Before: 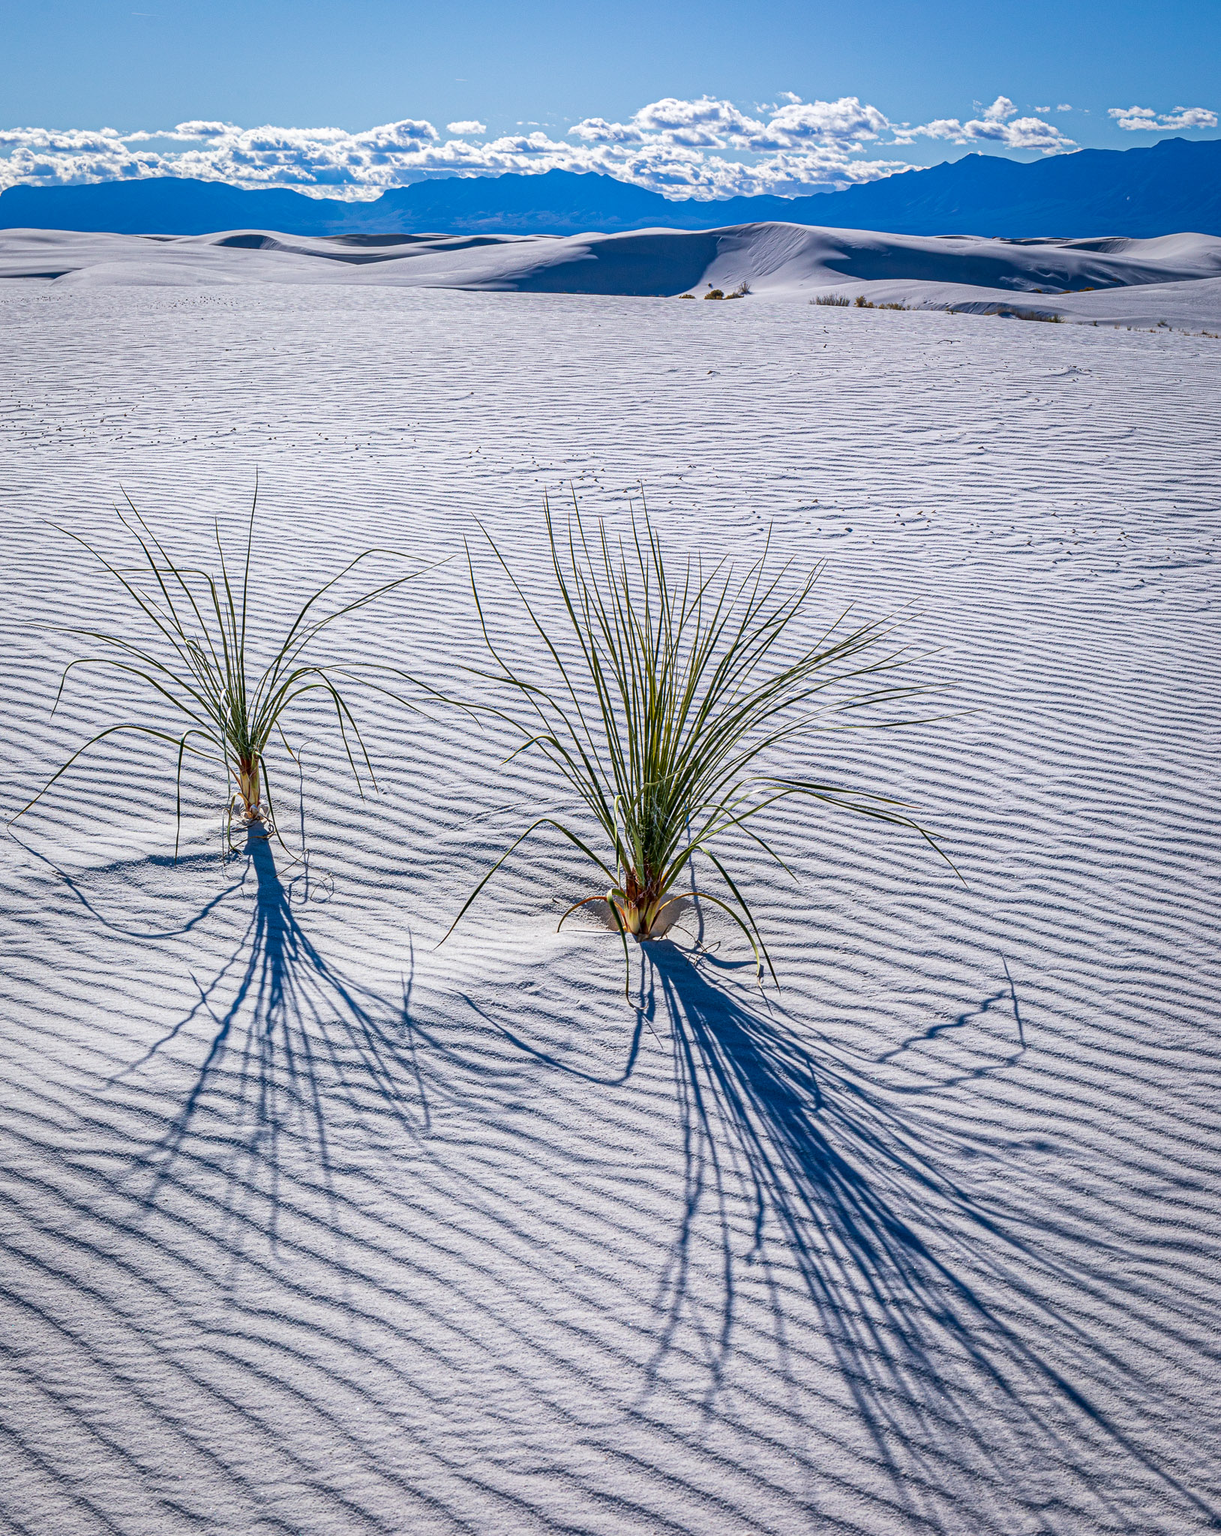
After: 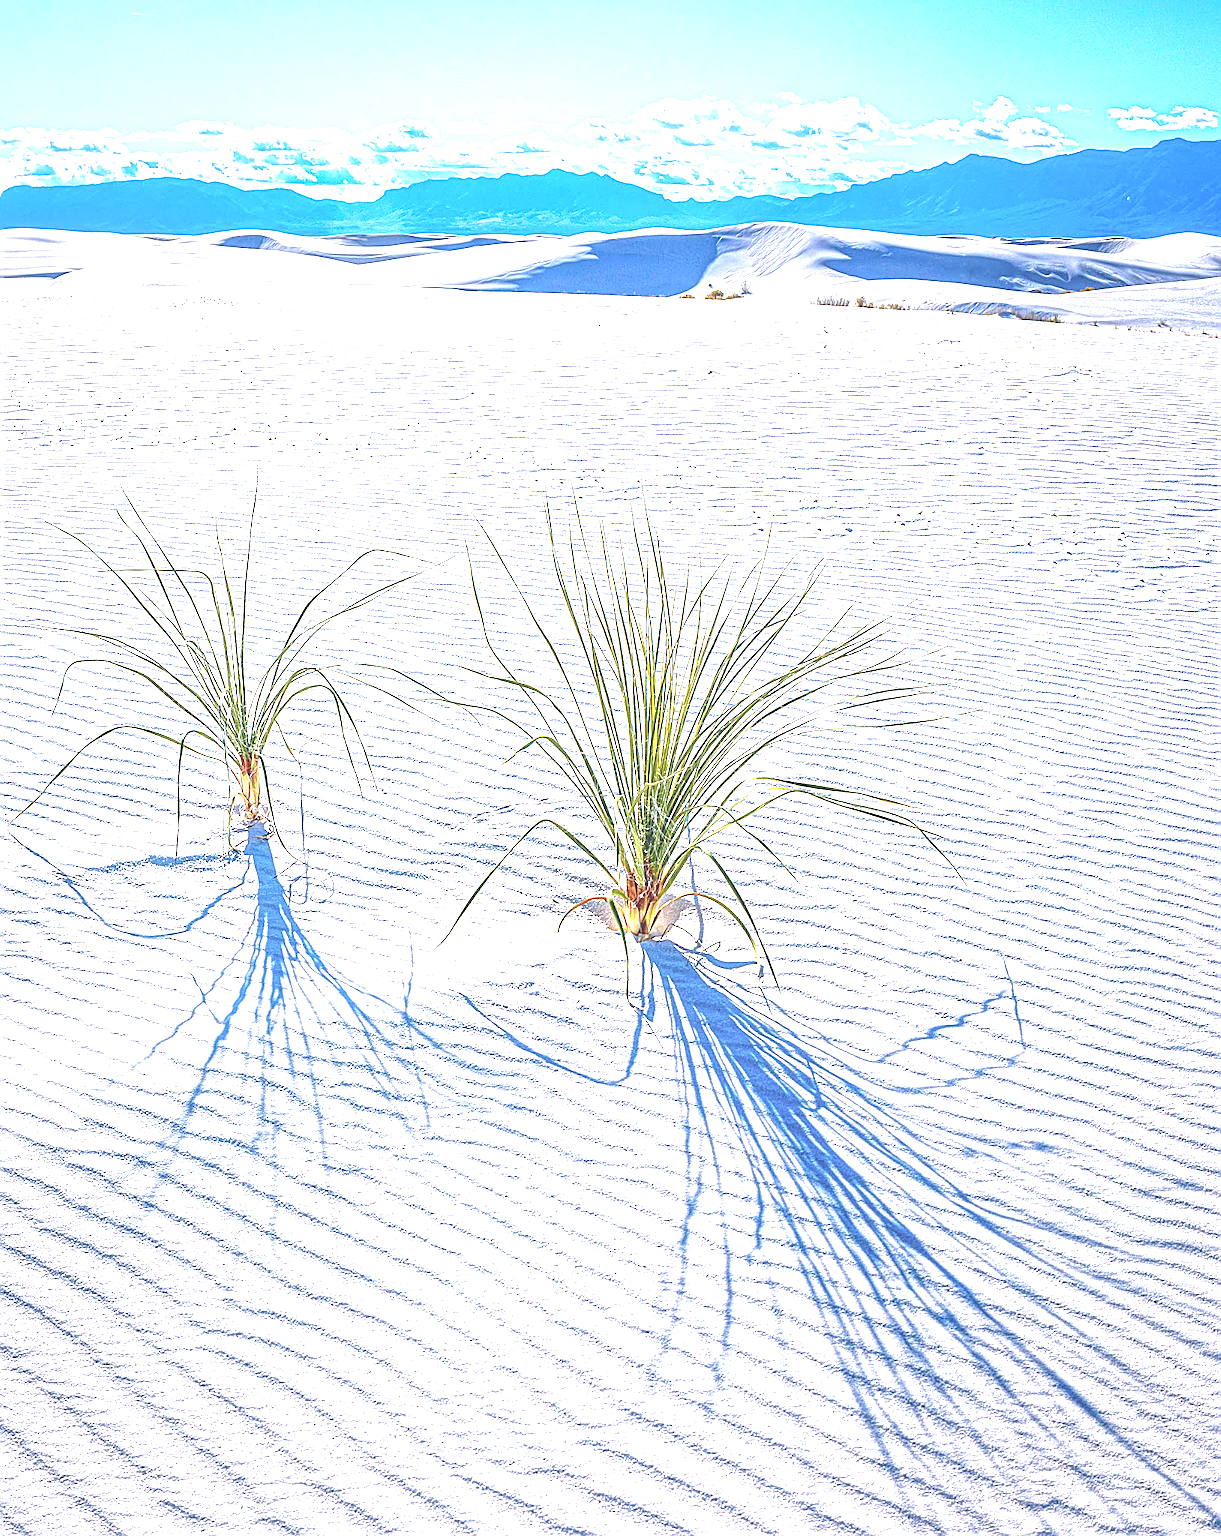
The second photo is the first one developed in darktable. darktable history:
exposure: black level correction 0.001, exposure 1.734 EV, compensate highlight preservation false
sharpen: amount 0.9
local contrast: highlights 67%, shadows 35%, detail 166%, midtone range 0.2
color correction: highlights a* 0.007, highlights b* -0.313
